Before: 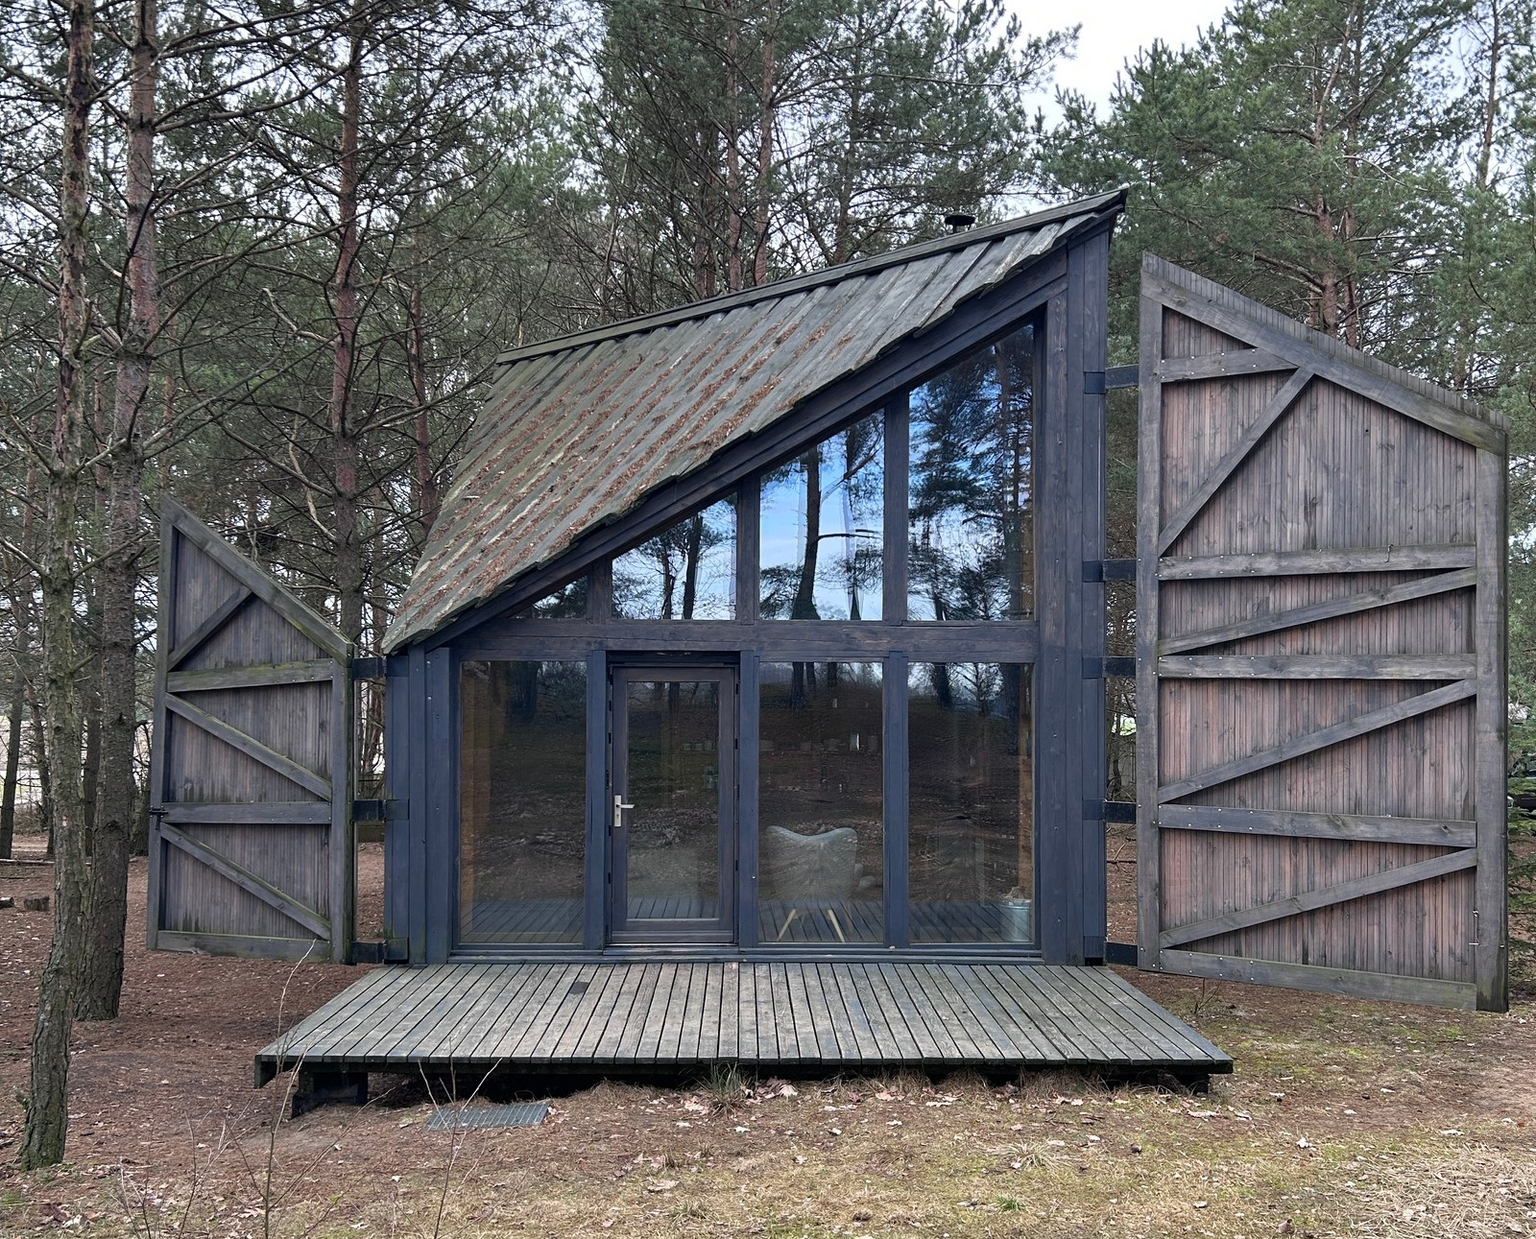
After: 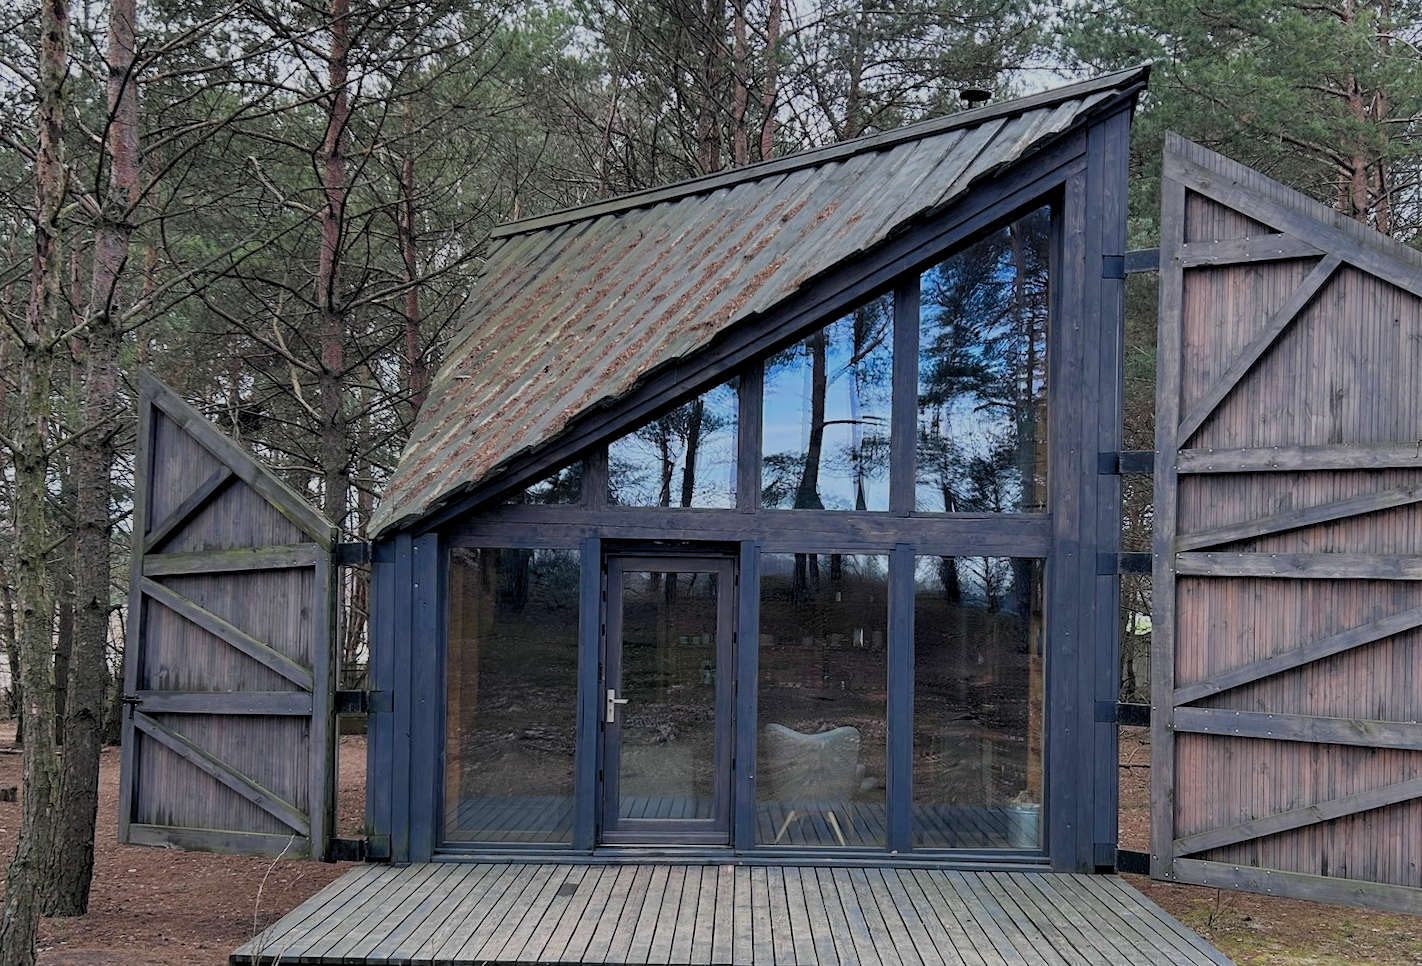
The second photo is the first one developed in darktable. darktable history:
crop and rotate: left 2.425%, top 11.305%, right 9.6%, bottom 15.08%
rotate and perspective: rotation 0.8°, automatic cropping off
bloom: size 16%, threshold 98%, strength 20%
filmic rgb: black relative exposure -8.79 EV, white relative exposure 4.98 EV, threshold 6 EV, target black luminance 0%, hardness 3.77, latitude 66.34%, contrast 0.822, highlights saturation mix 10%, shadows ↔ highlights balance 20%, add noise in highlights 0.1, color science v4 (2020), iterations of high-quality reconstruction 0, type of noise poissonian, enable highlight reconstruction true
levels: levels [0.031, 0.5, 0.969]
